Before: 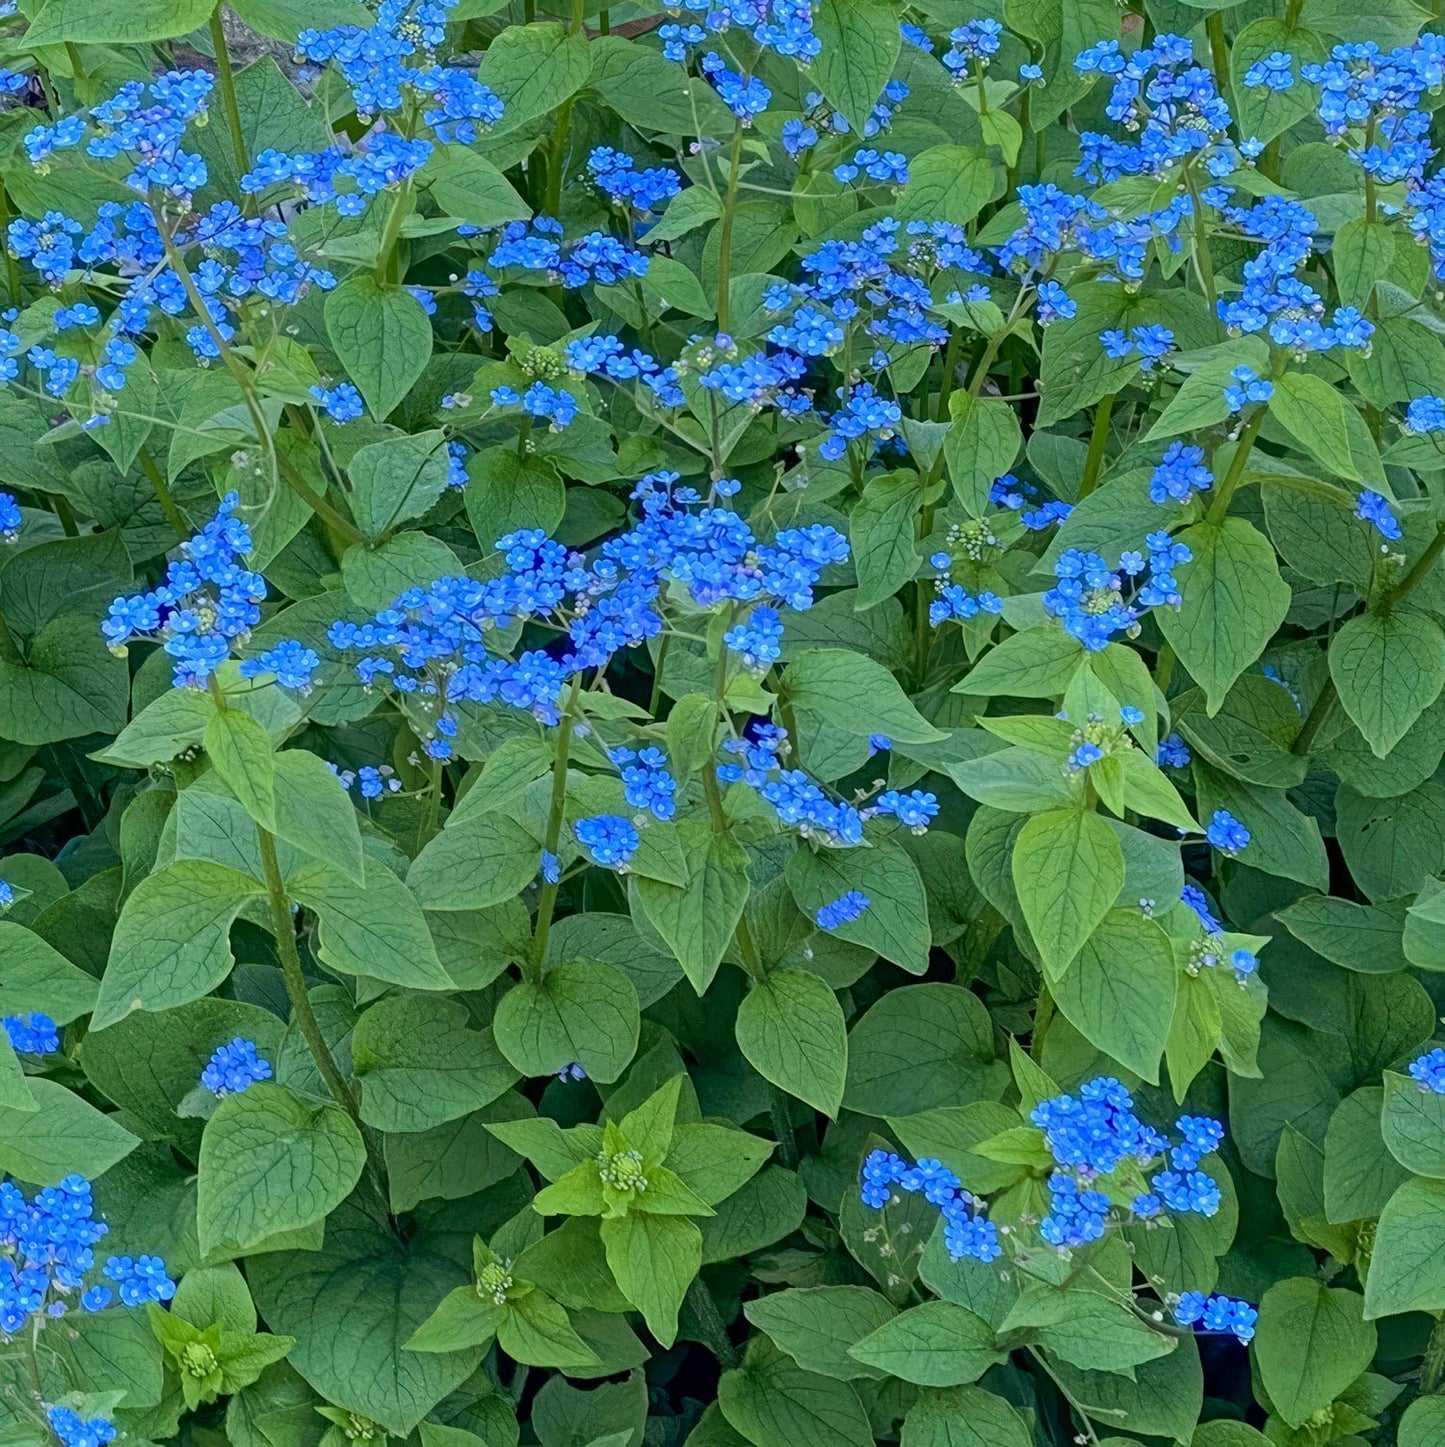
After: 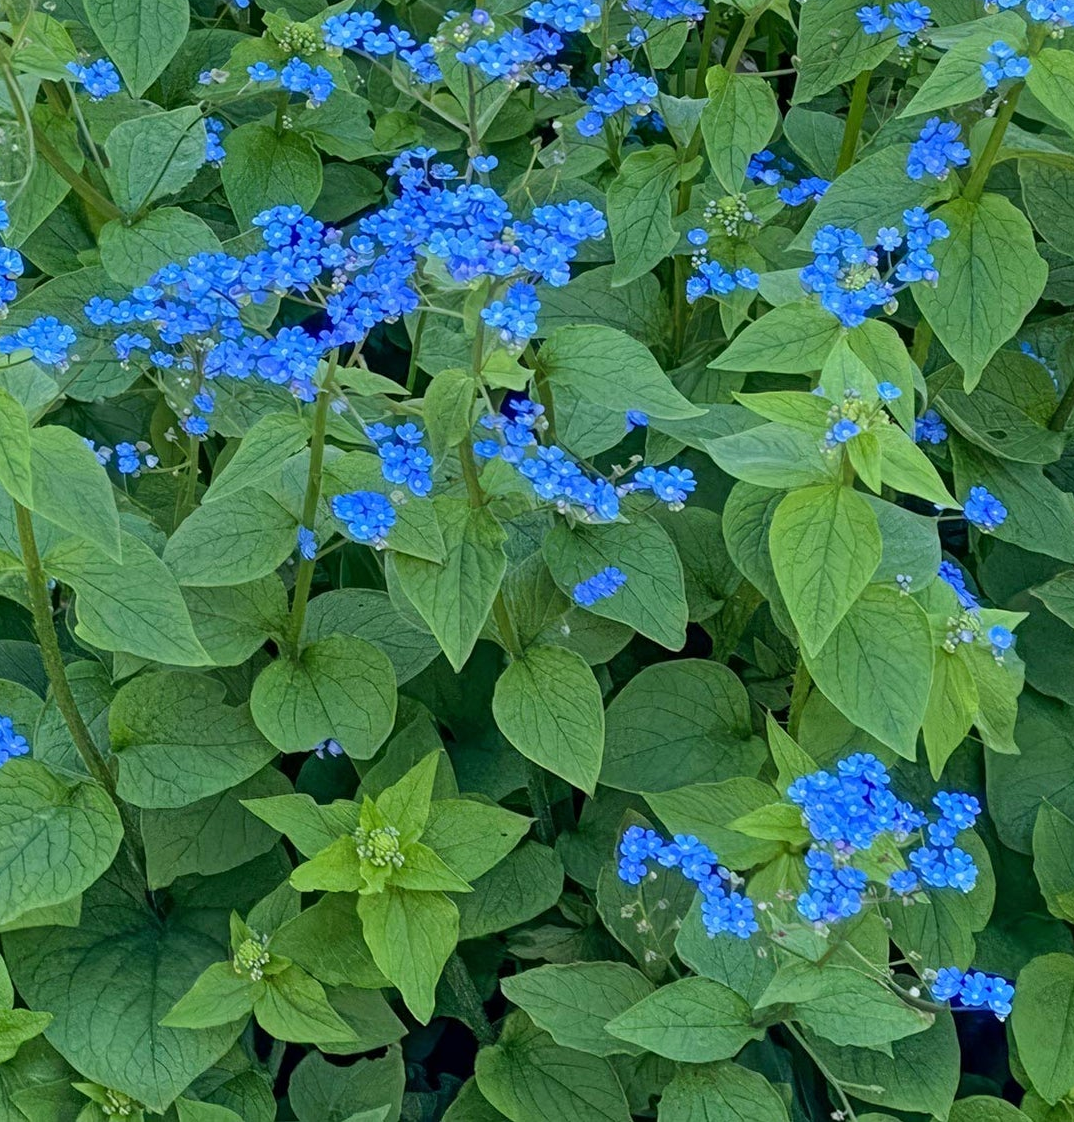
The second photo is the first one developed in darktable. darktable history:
shadows and highlights: soften with gaussian
crop: left 16.85%, top 22.441%, right 8.76%
